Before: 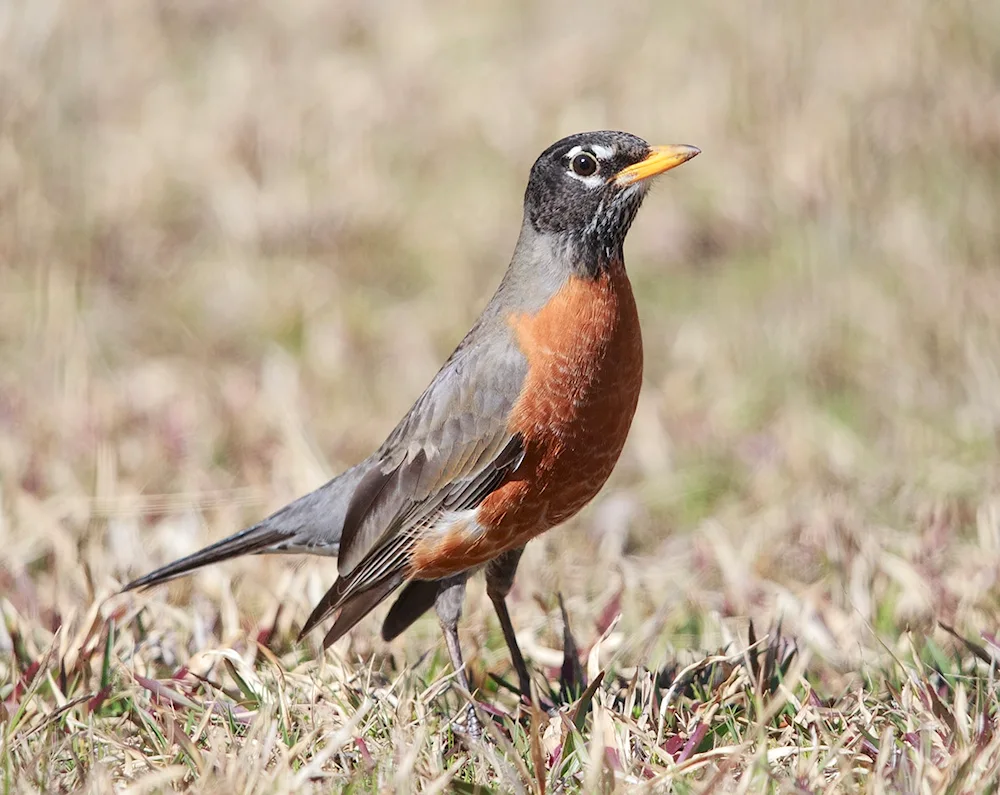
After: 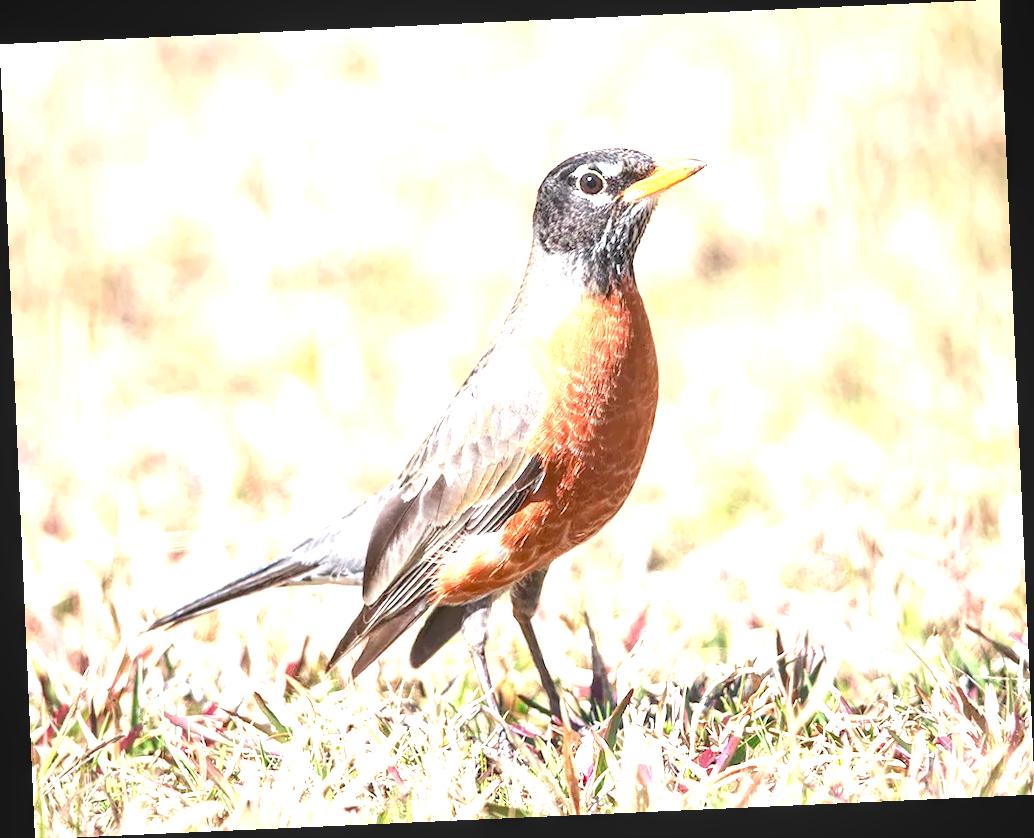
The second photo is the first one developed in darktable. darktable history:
rotate and perspective: rotation -2.56°, automatic cropping off
tone equalizer: on, module defaults
exposure: black level correction 0.001, exposure 1.719 EV, compensate exposure bias true, compensate highlight preservation false
local contrast: detail 110%
